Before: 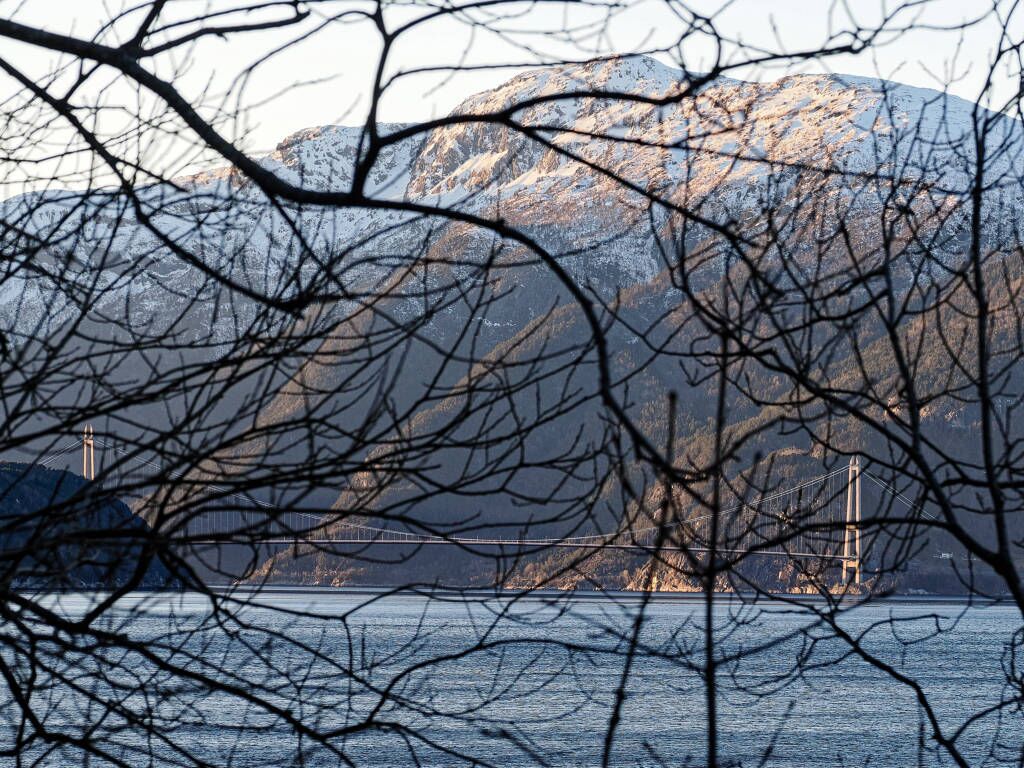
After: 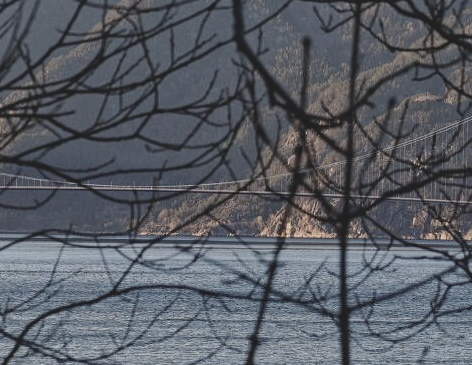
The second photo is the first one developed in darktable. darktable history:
contrast brightness saturation: contrast -0.25, saturation -0.442
local contrast: mode bilateral grid, contrast 99, coarseness 99, detail 108%, midtone range 0.2
crop: left 35.768%, top 46.219%, right 18.109%, bottom 6.164%
